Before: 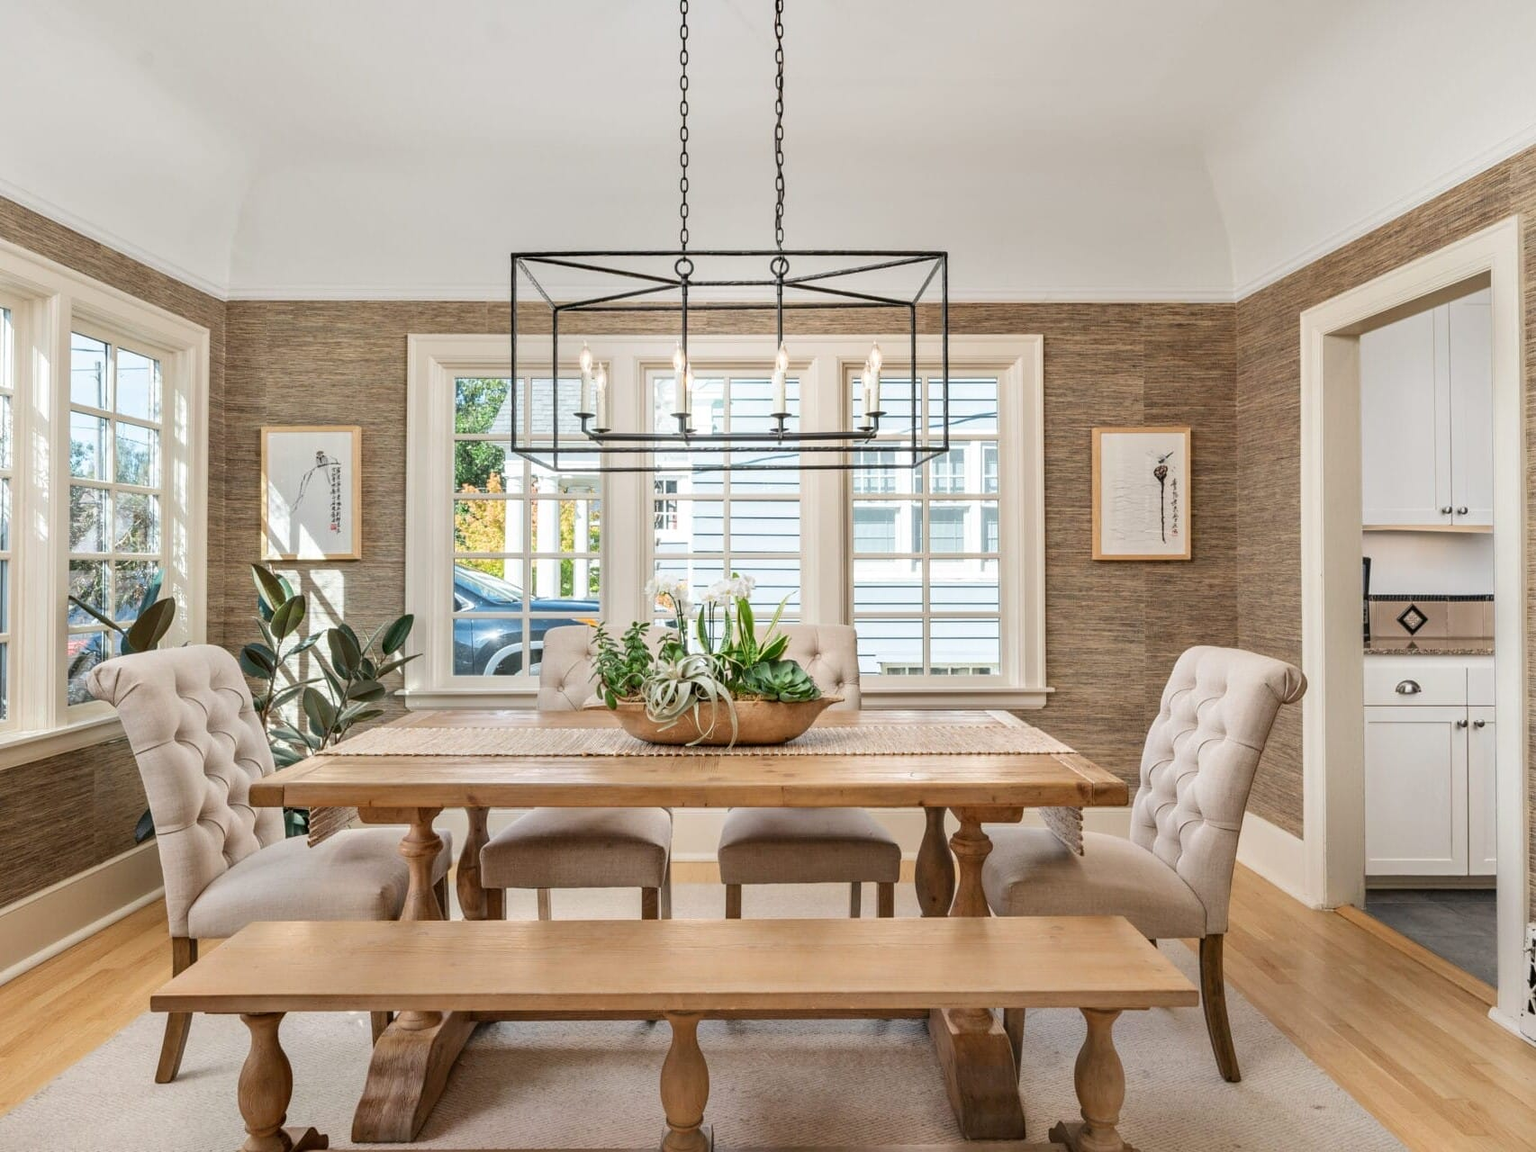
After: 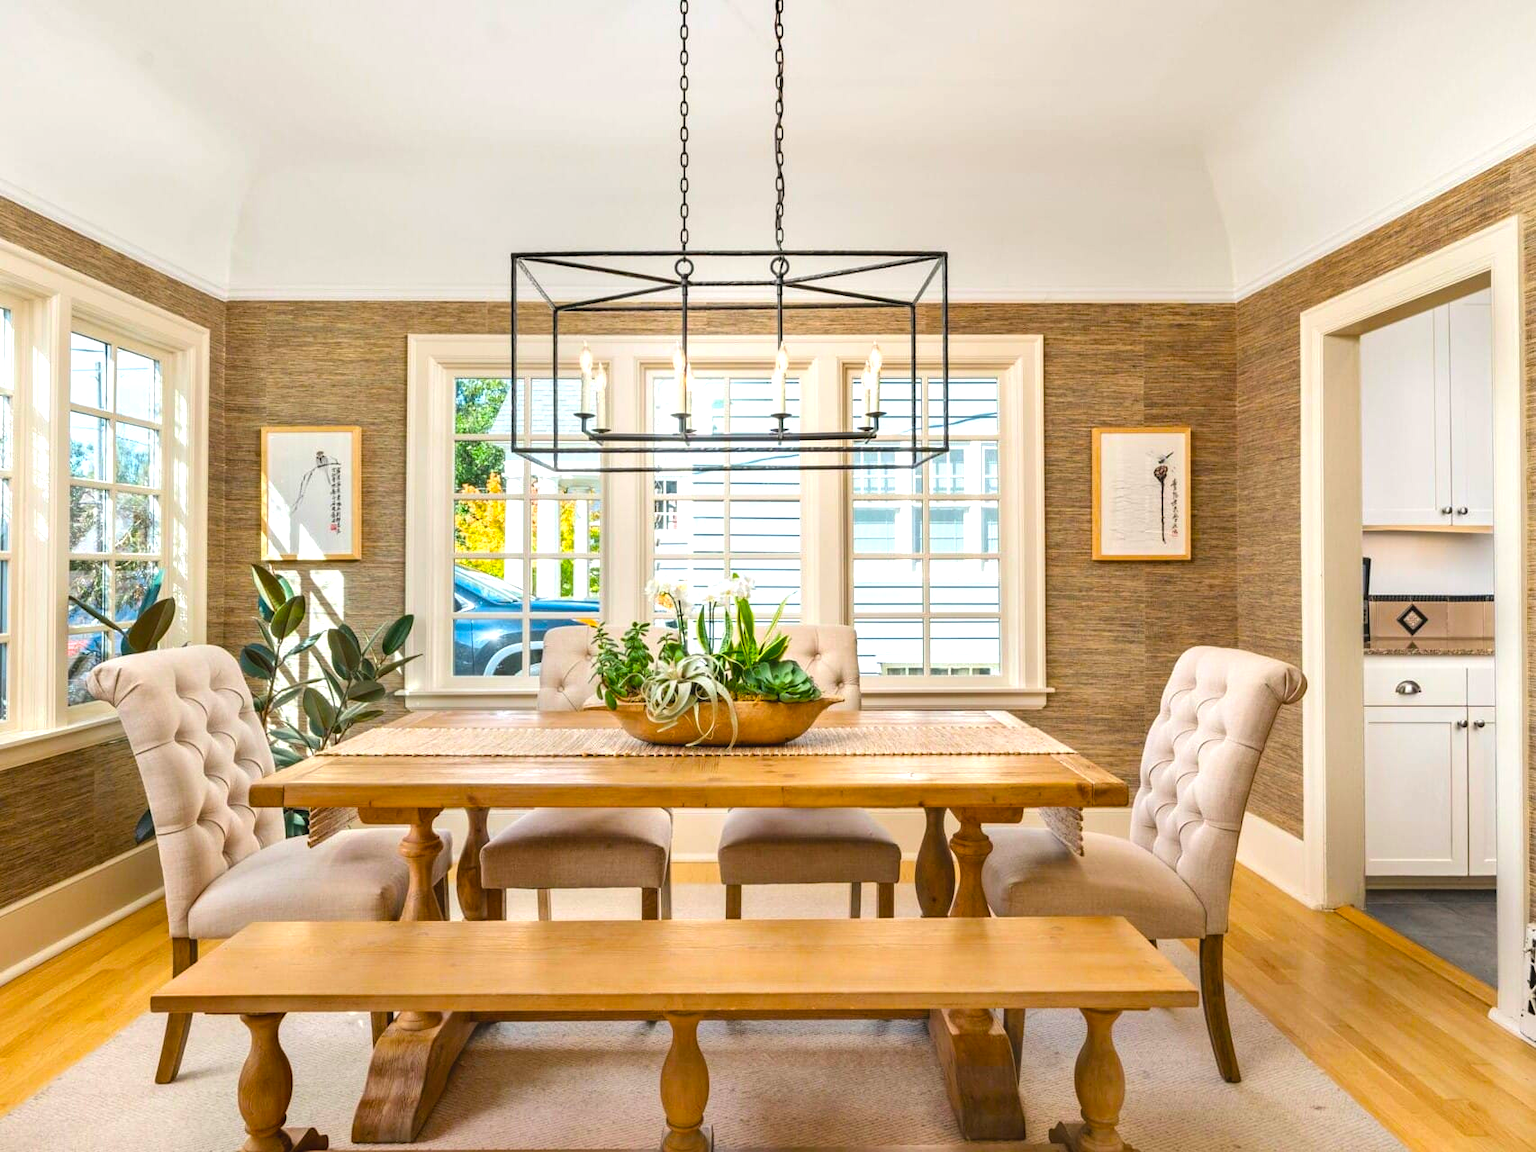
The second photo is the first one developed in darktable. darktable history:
color balance rgb: global offset › luminance 0.485%, perceptual saturation grading › global saturation 30.818%, perceptual brilliance grading › global brilliance 10.786%, global vibrance 40.874%
